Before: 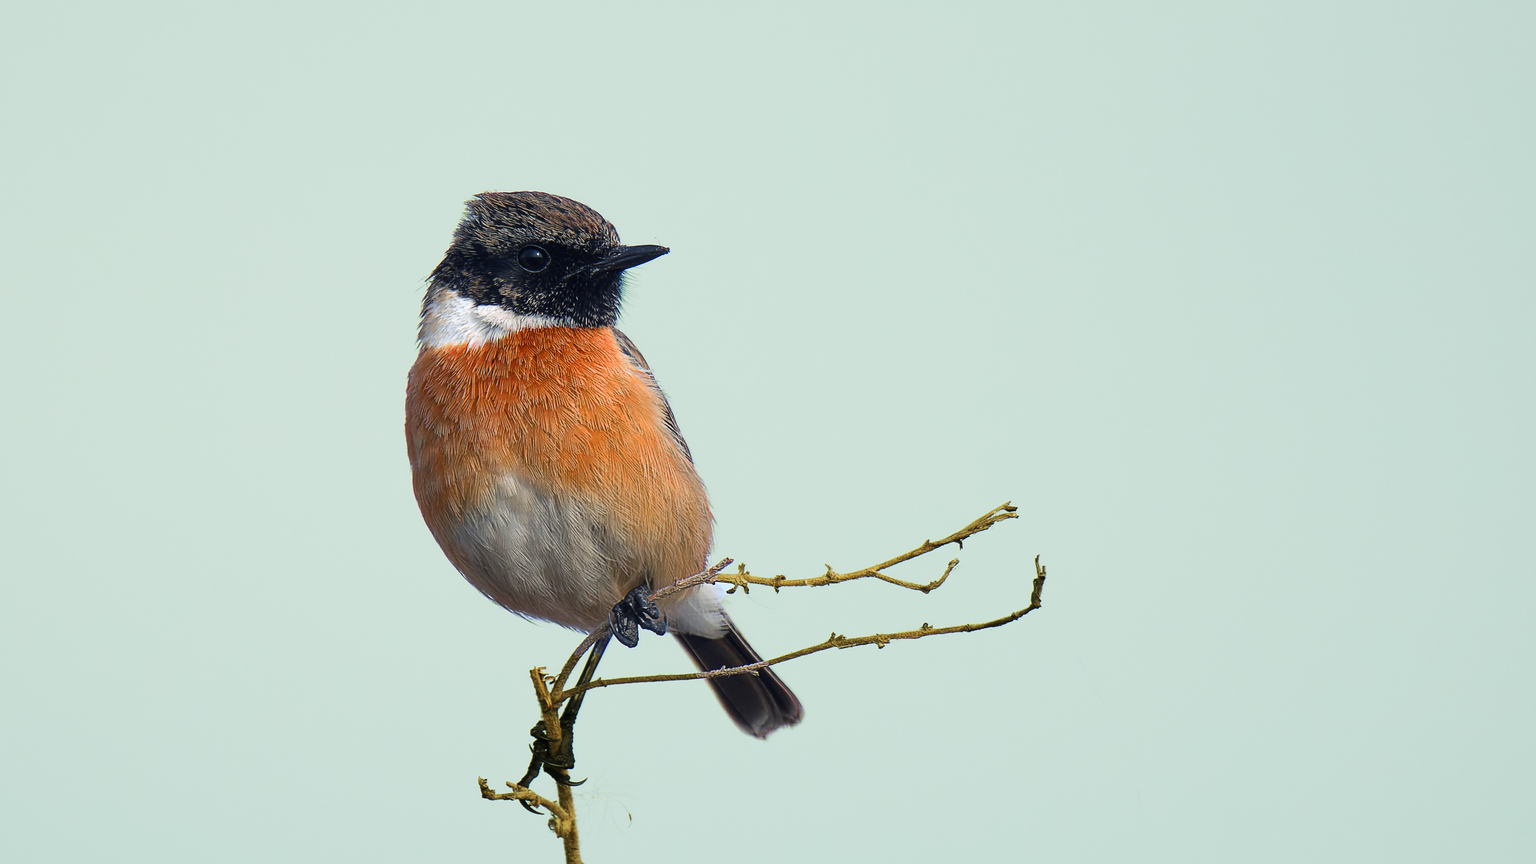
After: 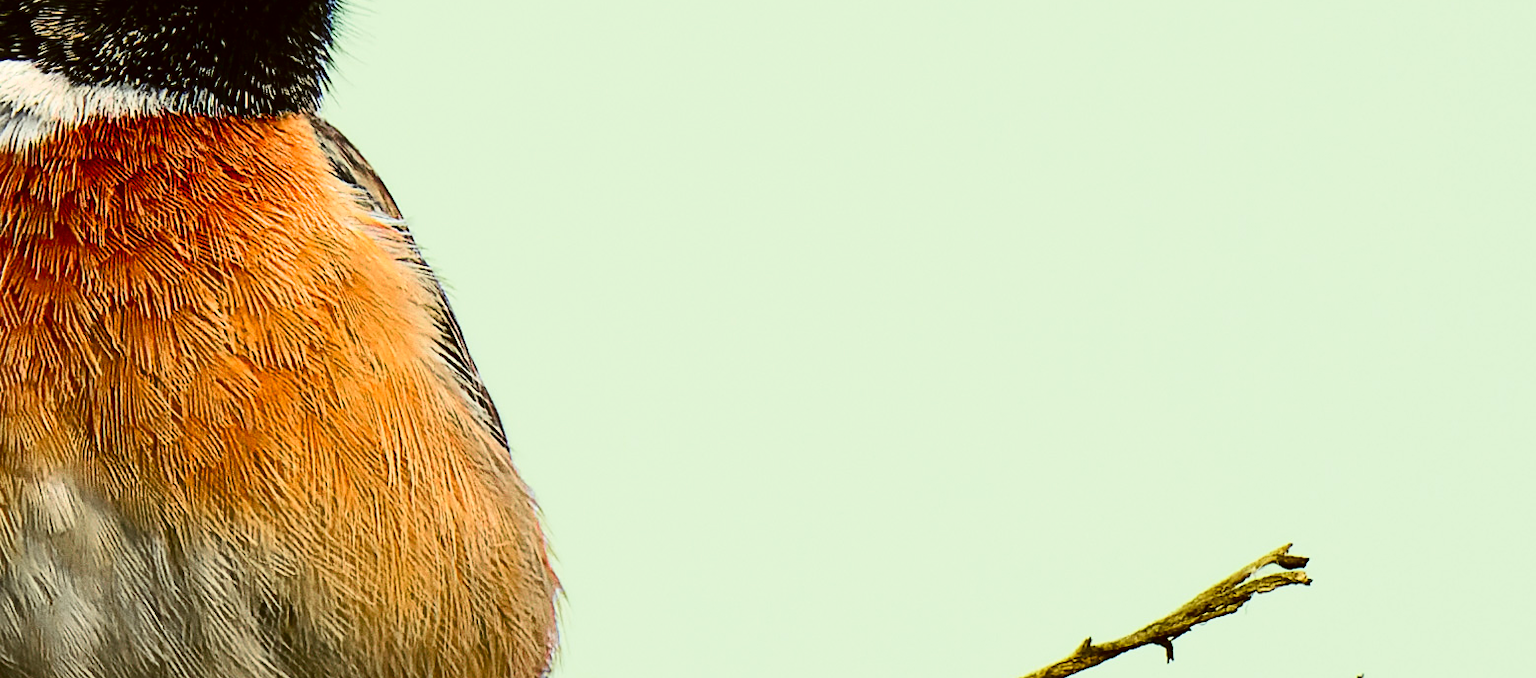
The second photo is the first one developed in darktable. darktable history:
color correction: highlights a* -1.51, highlights b* 10.07, shadows a* 0.708, shadows b* 20.02
crop: left 31.67%, top 32.505%, right 27.757%, bottom 35.599%
contrast brightness saturation: contrast 0.329, brightness -0.081, saturation 0.169
